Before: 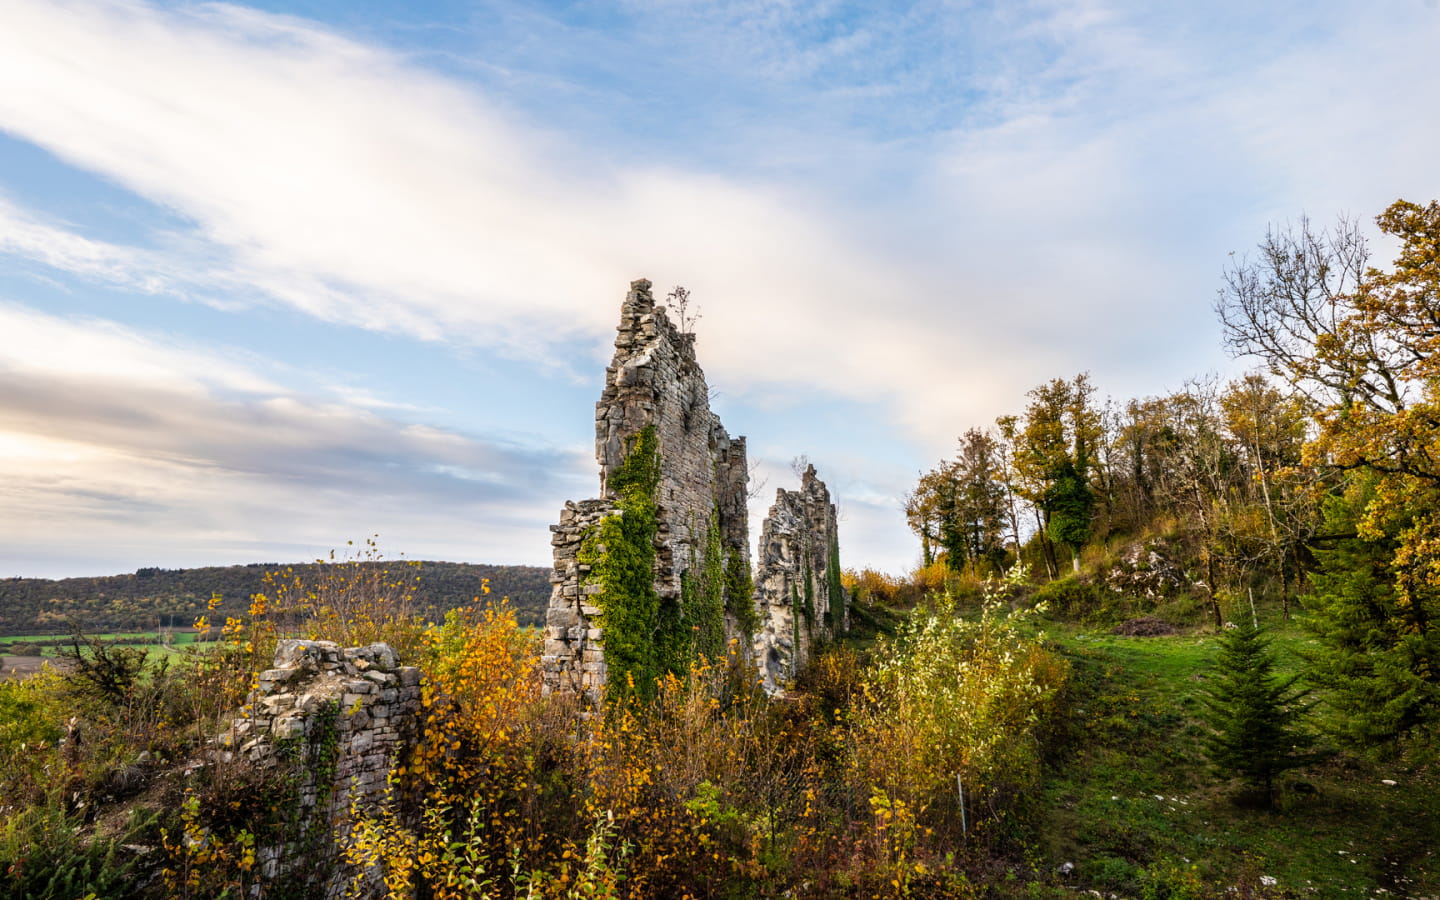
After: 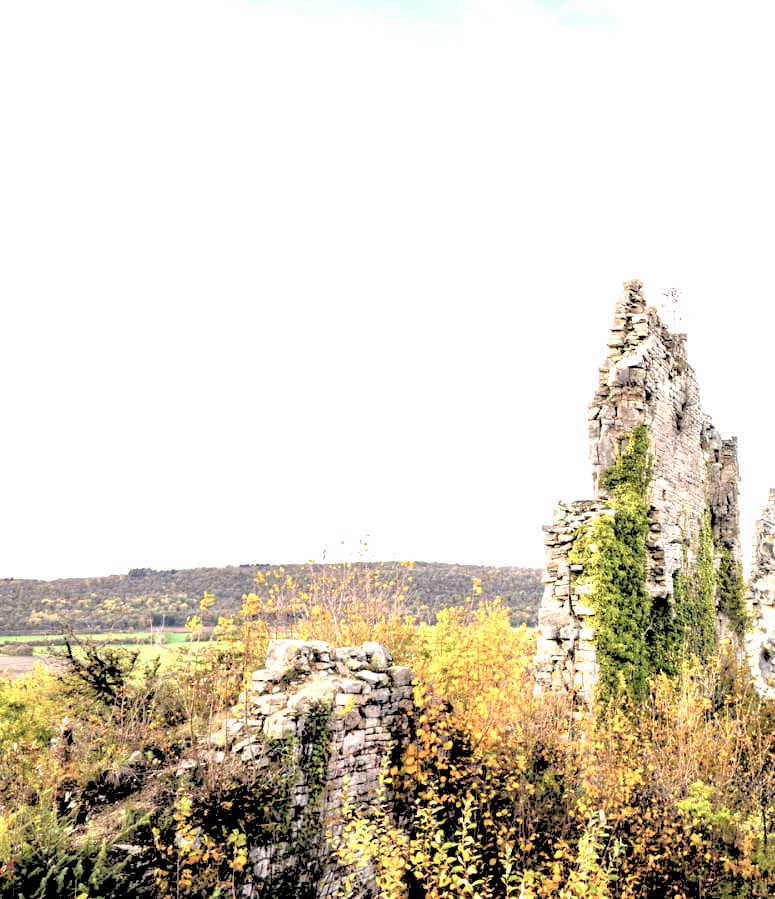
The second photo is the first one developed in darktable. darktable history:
exposure: black level correction 0.001, exposure 1.719 EV, compensate exposure bias true, compensate highlight preservation false
crop: left 0.587%, right 45.588%, bottom 0.086%
rgb levels: levels [[0.027, 0.429, 0.996], [0, 0.5, 1], [0, 0.5, 1]]
color correction: highlights a* 5.59, highlights b* 5.24, saturation 0.68
